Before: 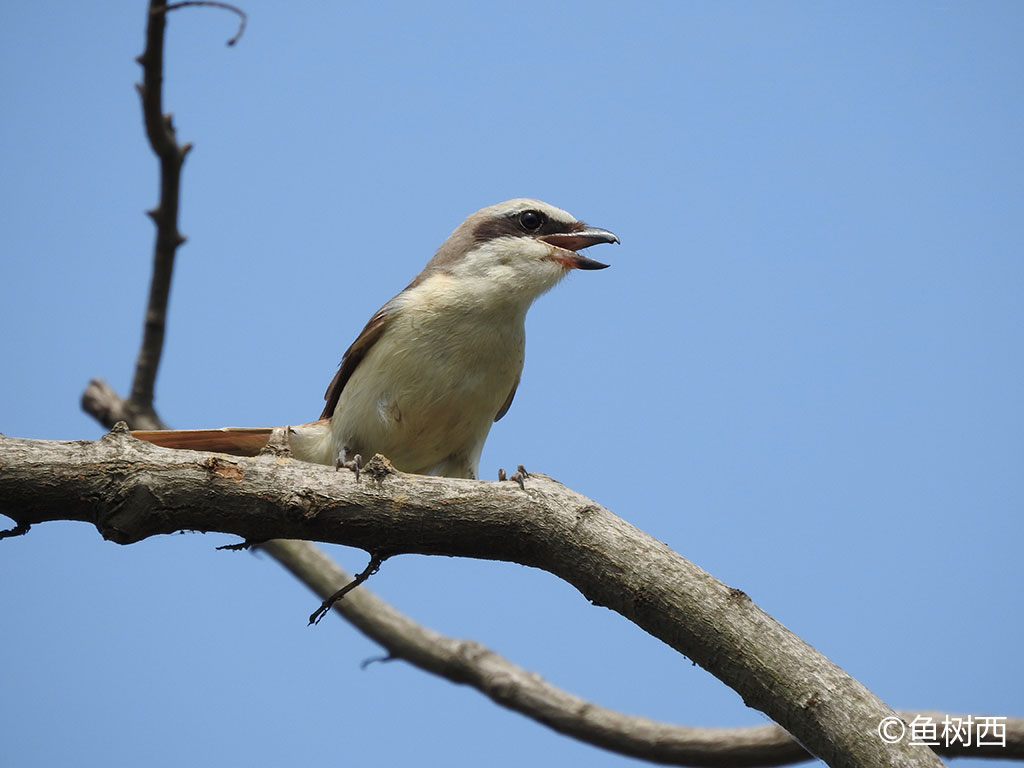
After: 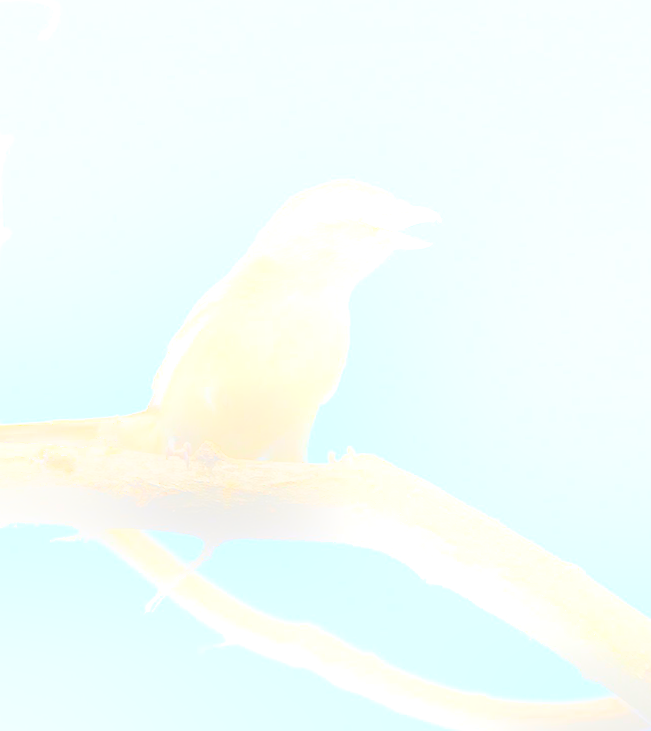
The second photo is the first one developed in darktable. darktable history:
bloom: size 25%, threshold 5%, strength 90%
crop and rotate: left 15.446%, right 17.836%
rotate and perspective: rotation -2.12°, lens shift (vertical) 0.009, lens shift (horizontal) -0.008, automatic cropping original format, crop left 0.036, crop right 0.964, crop top 0.05, crop bottom 0.959
